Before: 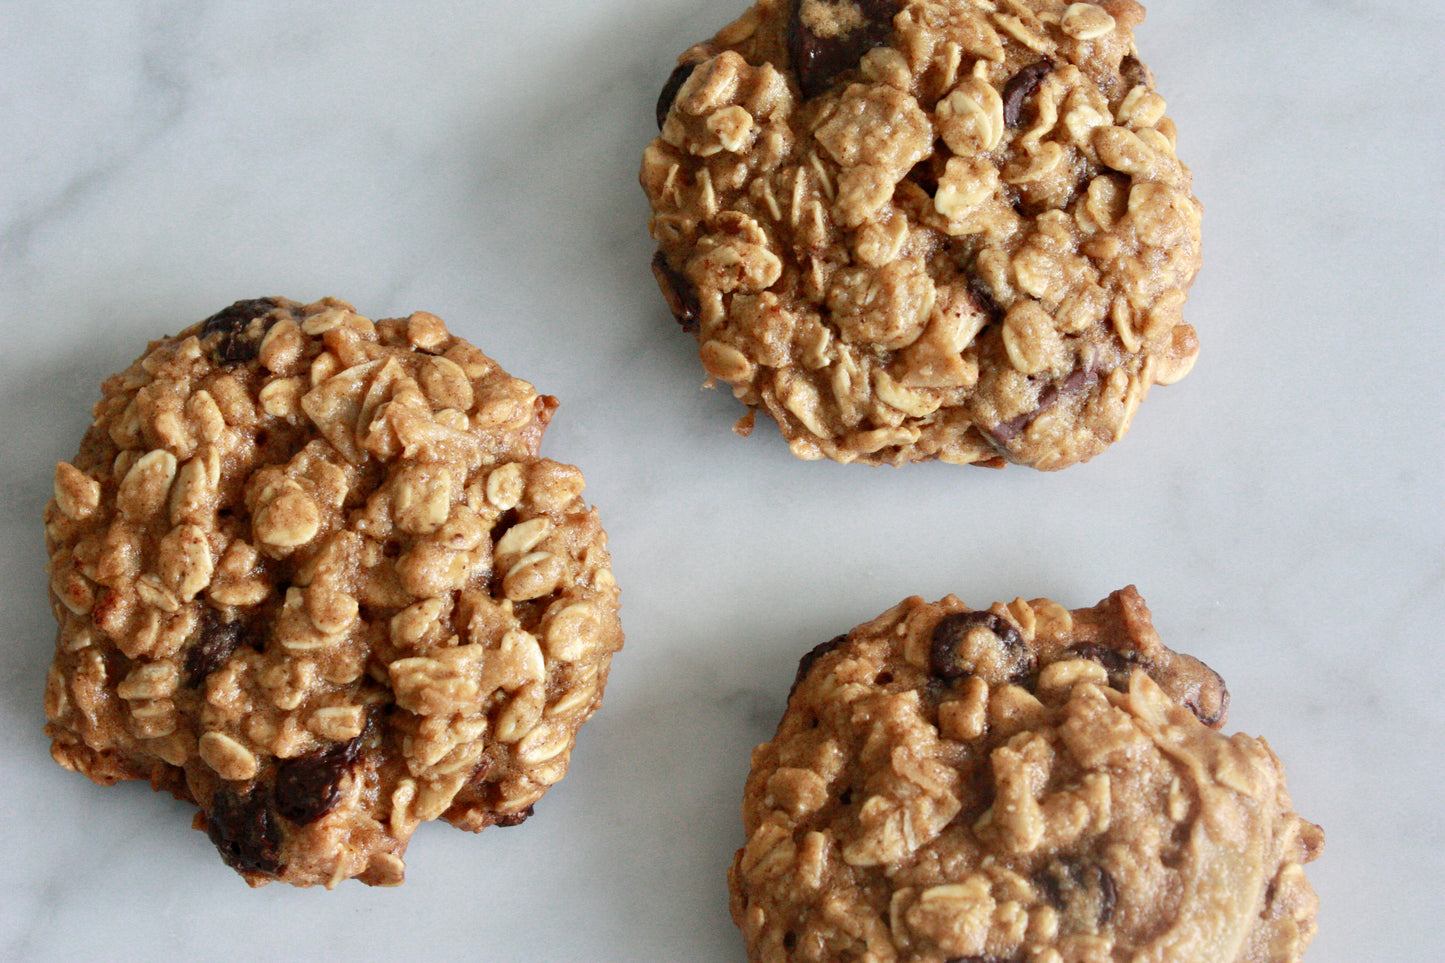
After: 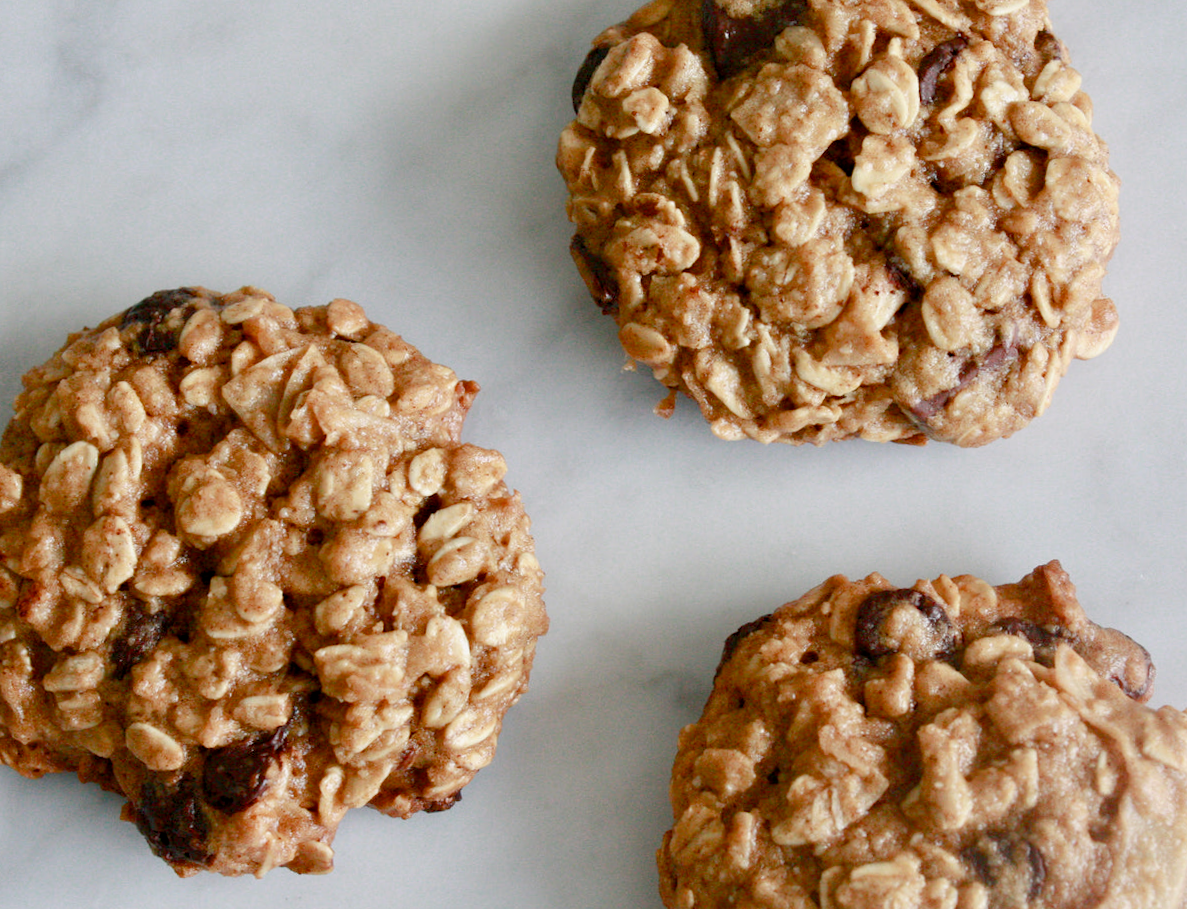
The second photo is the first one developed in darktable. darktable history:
color balance rgb: shadows lift › chroma 1%, shadows lift › hue 113°, highlights gain › chroma 0.2%, highlights gain › hue 333°, perceptual saturation grading › global saturation 20%, perceptual saturation grading › highlights -50%, perceptual saturation grading › shadows 25%, contrast -10%
exposure: black level correction 0.002, exposure 0.15 EV, compensate highlight preservation false
crop and rotate: angle 1°, left 4.281%, top 0.642%, right 11.383%, bottom 2.486%
